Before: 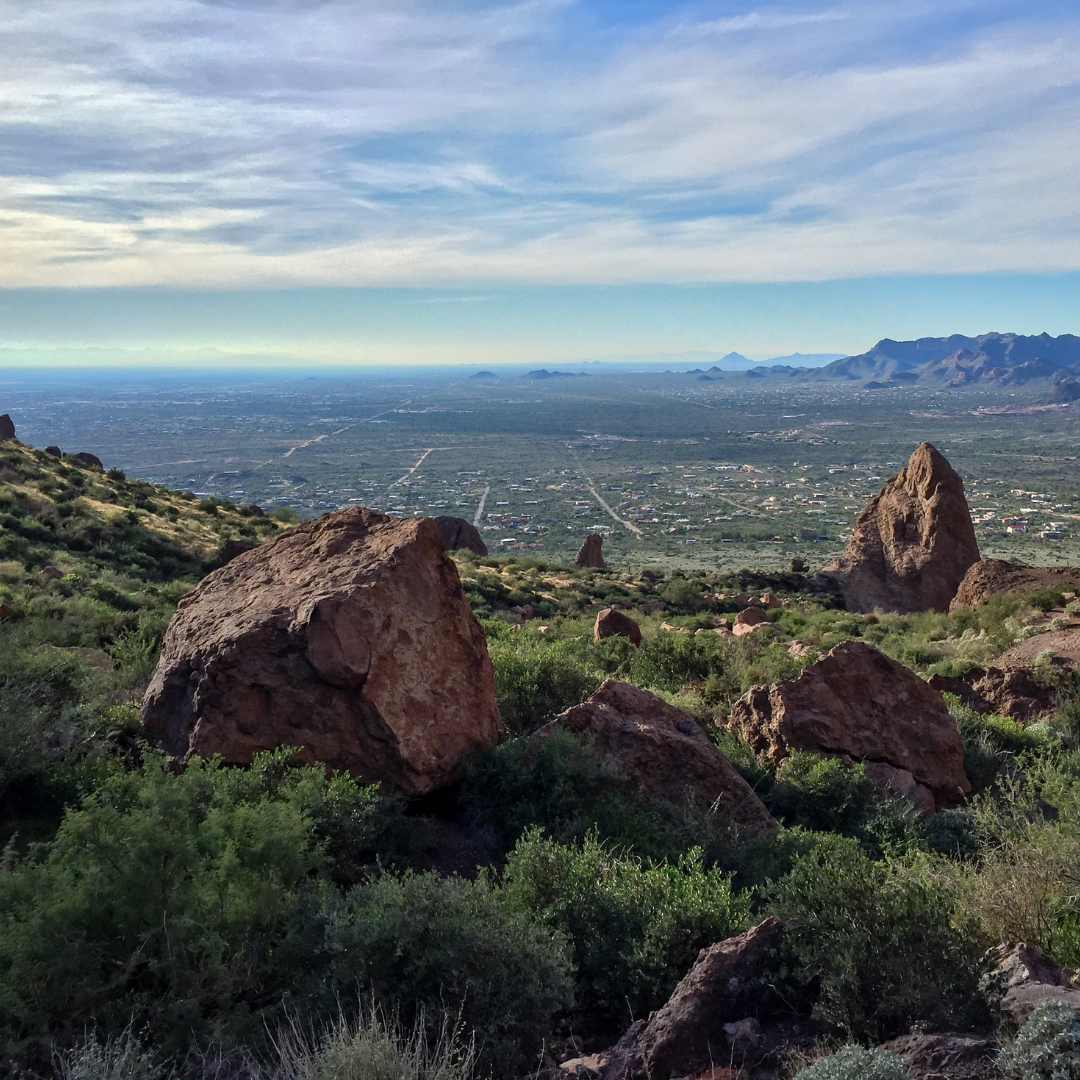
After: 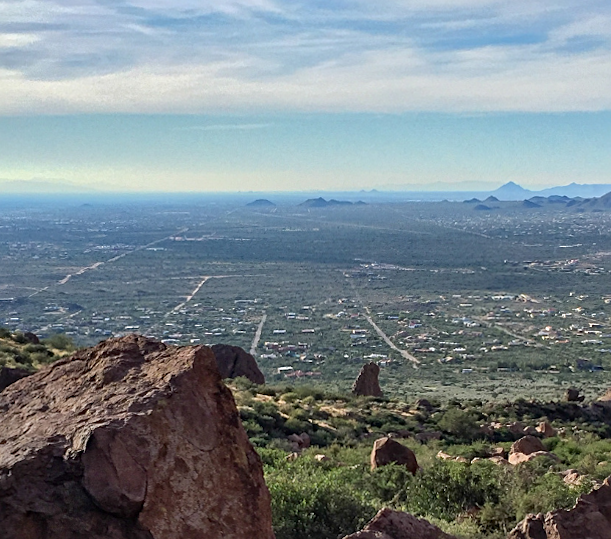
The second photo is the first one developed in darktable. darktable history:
sharpen: radius 2.167, amount 0.381, threshold 0
rotate and perspective: rotation 0.174°, lens shift (vertical) 0.013, lens shift (horizontal) 0.019, shear 0.001, automatic cropping original format, crop left 0.007, crop right 0.991, crop top 0.016, crop bottom 0.997
crop: left 20.932%, top 15.471%, right 21.848%, bottom 34.081%
